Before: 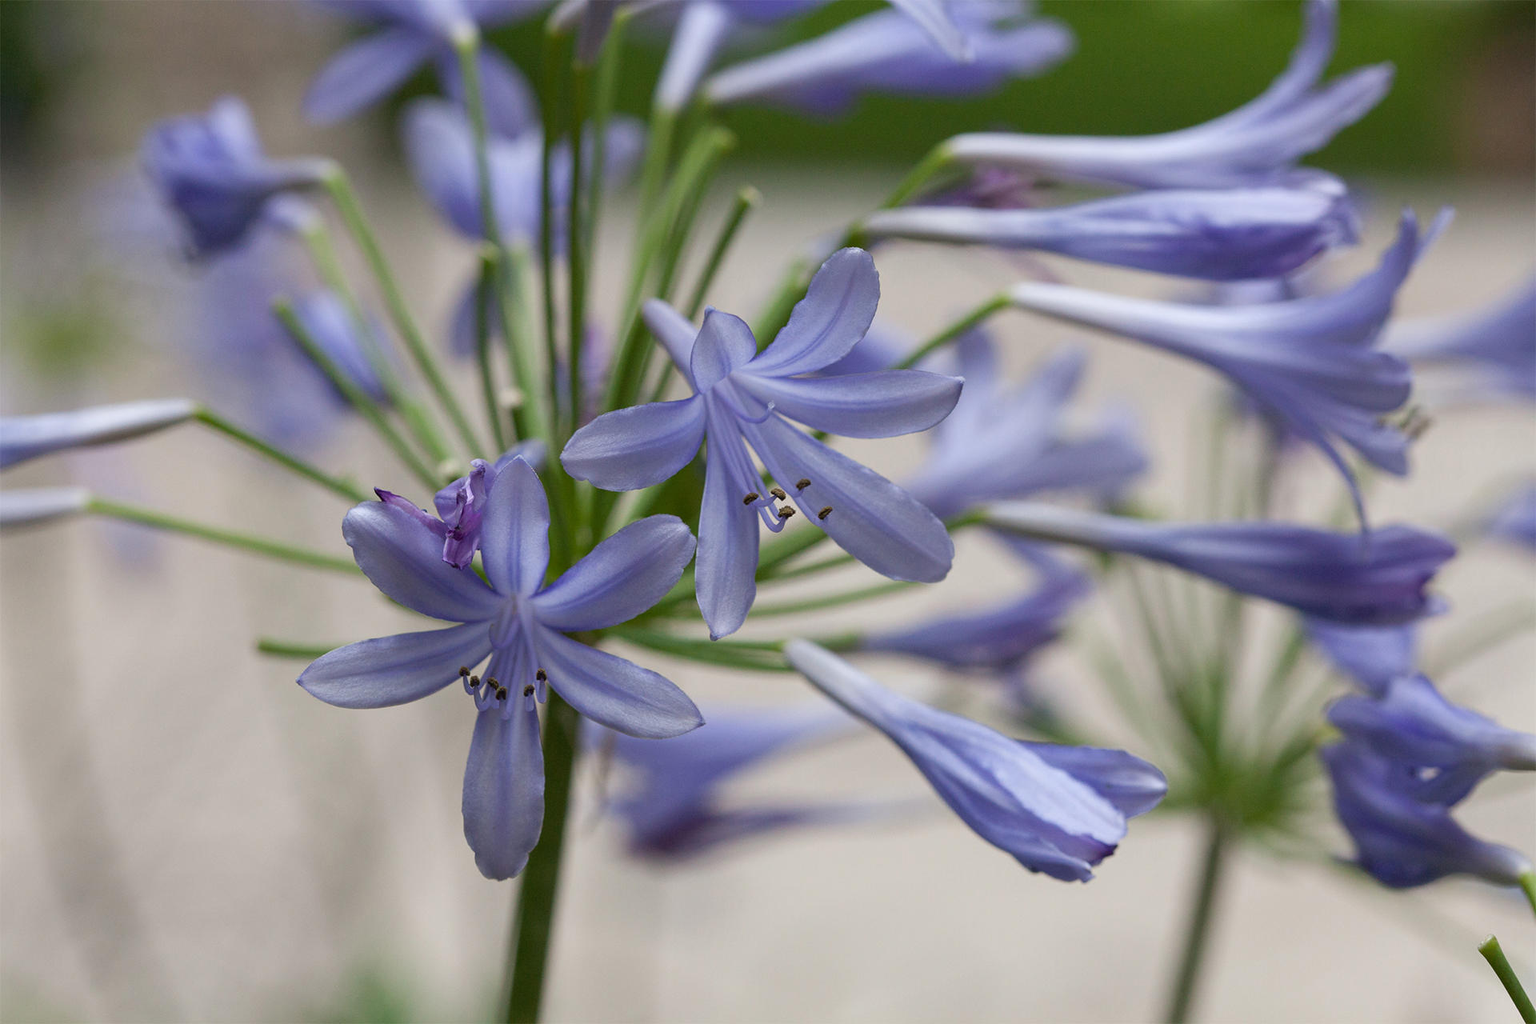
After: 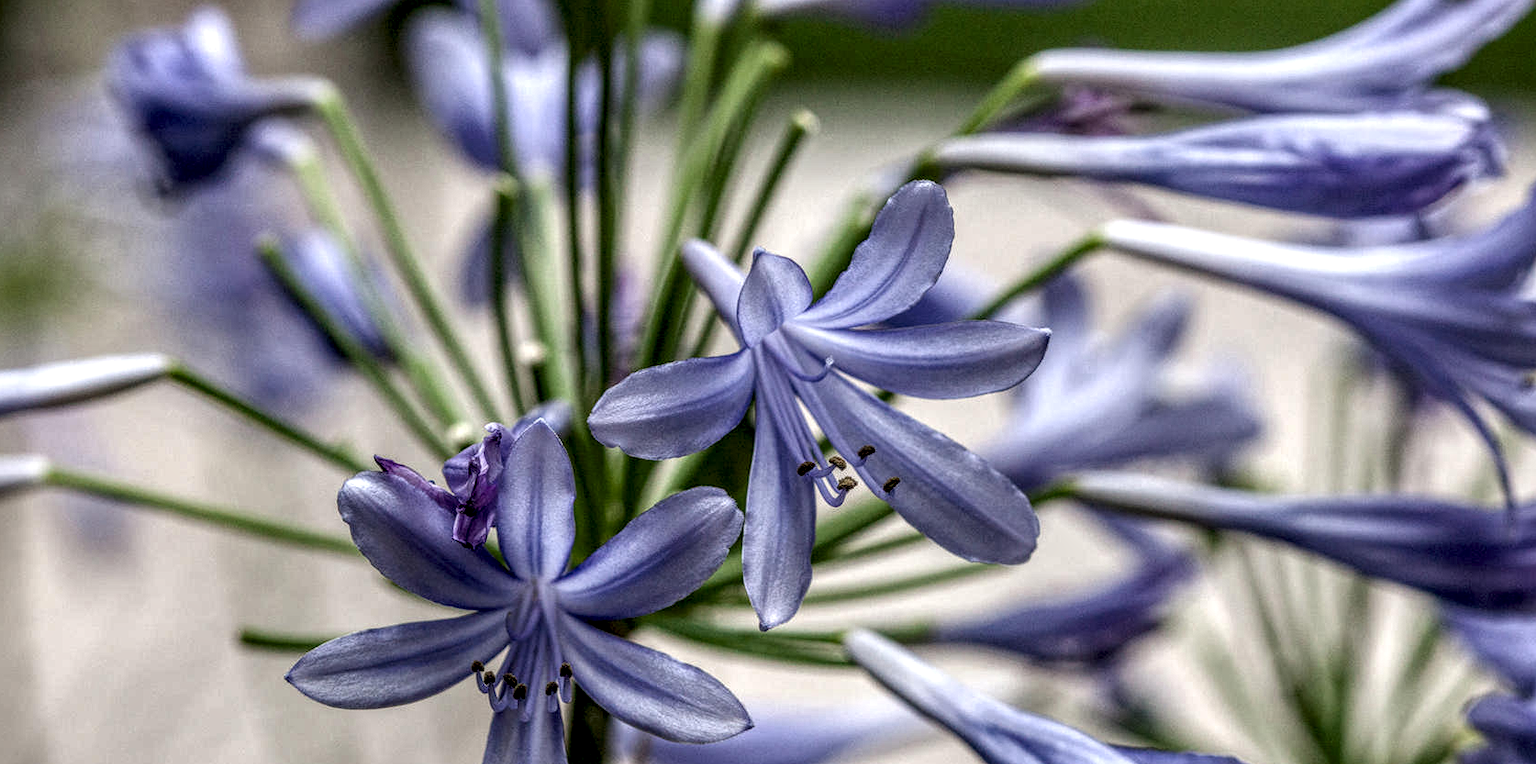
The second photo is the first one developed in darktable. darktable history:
exposure: compensate highlight preservation false
crop: left 3.136%, top 8.882%, right 9.65%, bottom 26.017%
local contrast: highlights 3%, shadows 6%, detail 298%, midtone range 0.3
